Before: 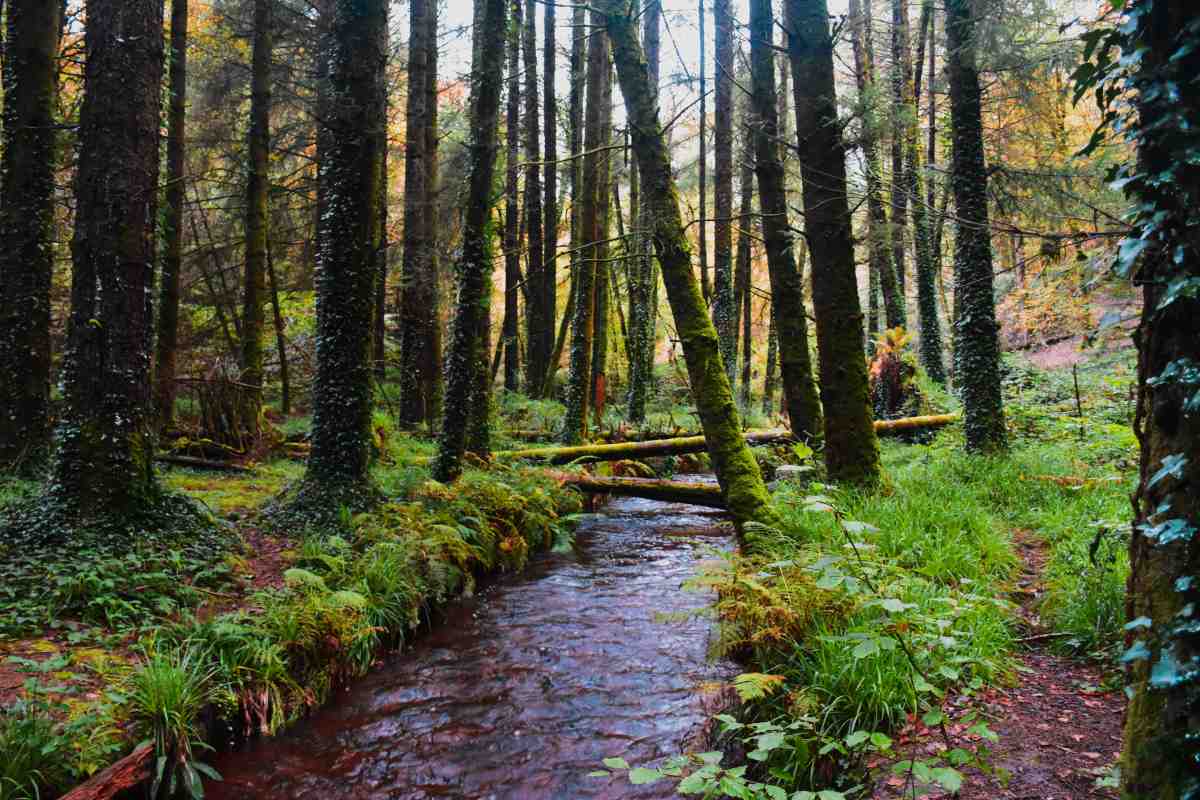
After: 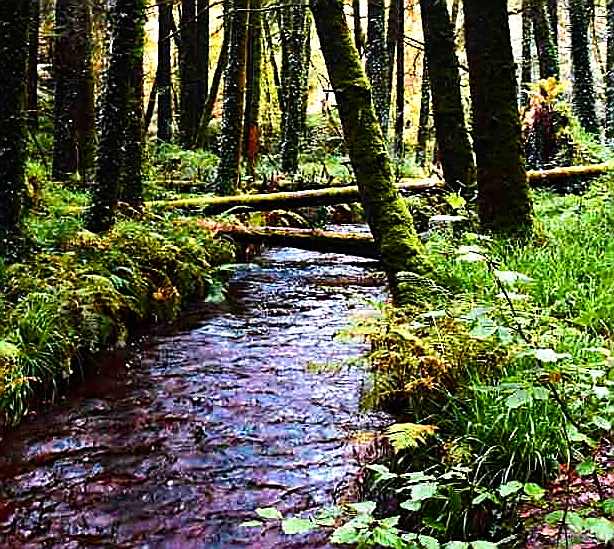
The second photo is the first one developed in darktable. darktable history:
tone equalizer: -8 EV -1.1 EV, -7 EV -1.01 EV, -6 EV -0.903 EV, -5 EV -0.598 EV, -3 EV 0.588 EV, -2 EV 0.894 EV, -1 EV 1 EV, +0 EV 1.06 EV, edges refinement/feathering 500, mask exposure compensation -1.57 EV, preserve details no
sharpen: radius 1.367, amount 1.249, threshold 0.626
haze removal: strength 0.291, distance 0.25, compatibility mode true, adaptive false
crop and rotate: left 28.953%, top 31.309%, right 19.813%
color balance rgb: perceptual saturation grading › global saturation 20%, perceptual saturation grading › highlights -25.361%, perceptual saturation grading › shadows 49.809%
